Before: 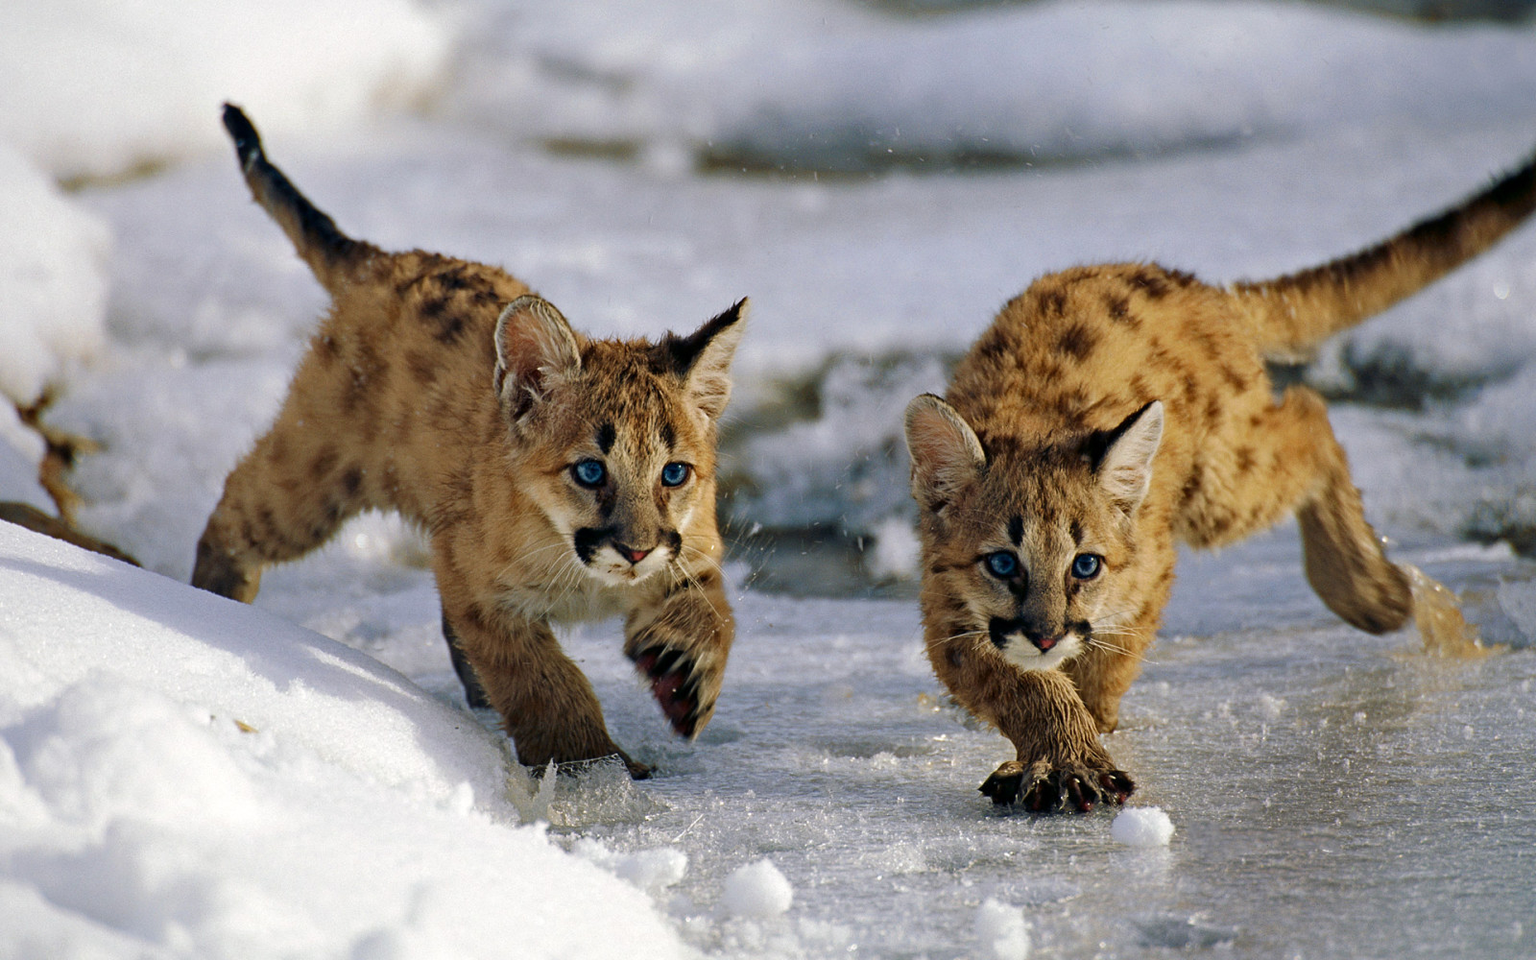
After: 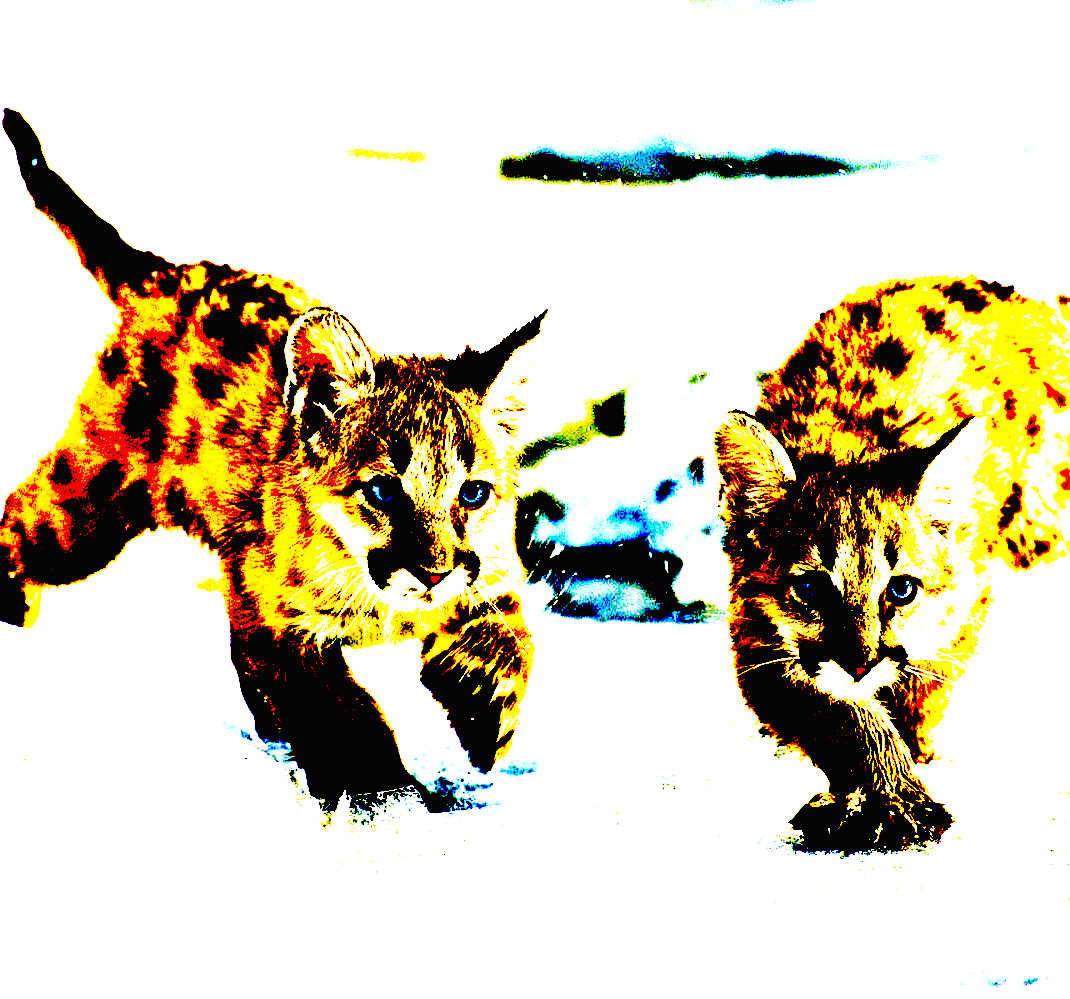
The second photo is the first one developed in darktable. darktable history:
exposure: black level correction 0.099, exposure 2.928 EV, compensate highlight preservation false
crop and rotate: left 14.428%, right 18.671%
tone curve: curves: ch0 [(0, 0.012) (0.037, 0.03) (0.123, 0.092) (0.19, 0.157) (0.269, 0.27) (0.48, 0.57) (0.595, 0.695) (0.718, 0.823) (0.855, 0.913) (1, 0.982)]; ch1 [(0, 0) (0.243, 0.245) (0.422, 0.415) (0.493, 0.495) (0.508, 0.506) (0.536, 0.542) (0.569, 0.611) (0.611, 0.662) (0.769, 0.807) (1, 1)]; ch2 [(0, 0) (0.249, 0.216) (0.349, 0.321) (0.424, 0.442) (0.476, 0.483) (0.498, 0.499) (0.517, 0.519) (0.532, 0.56) (0.569, 0.624) (0.614, 0.667) (0.706, 0.757) (0.808, 0.809) (0.991, 0.968)], preserve colors none
